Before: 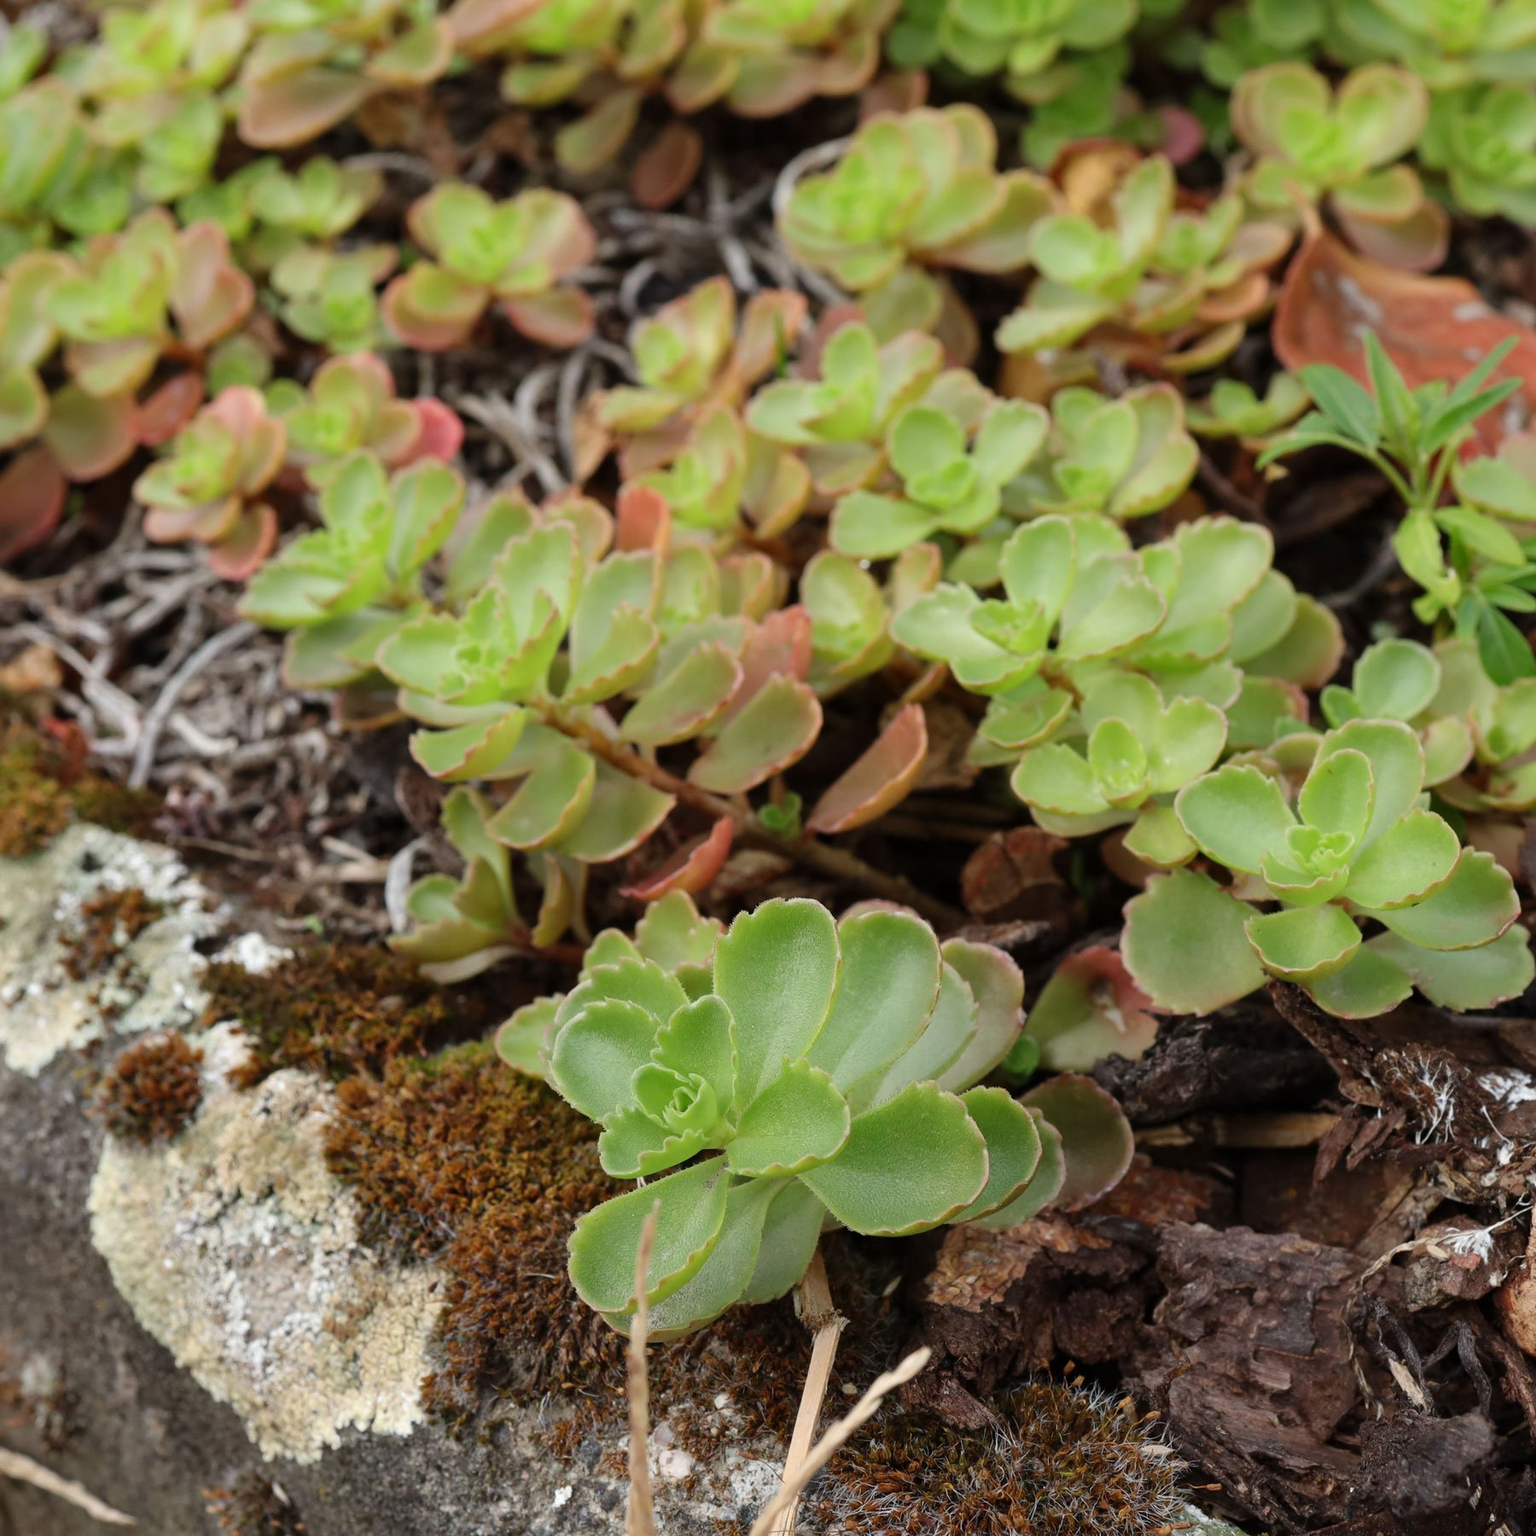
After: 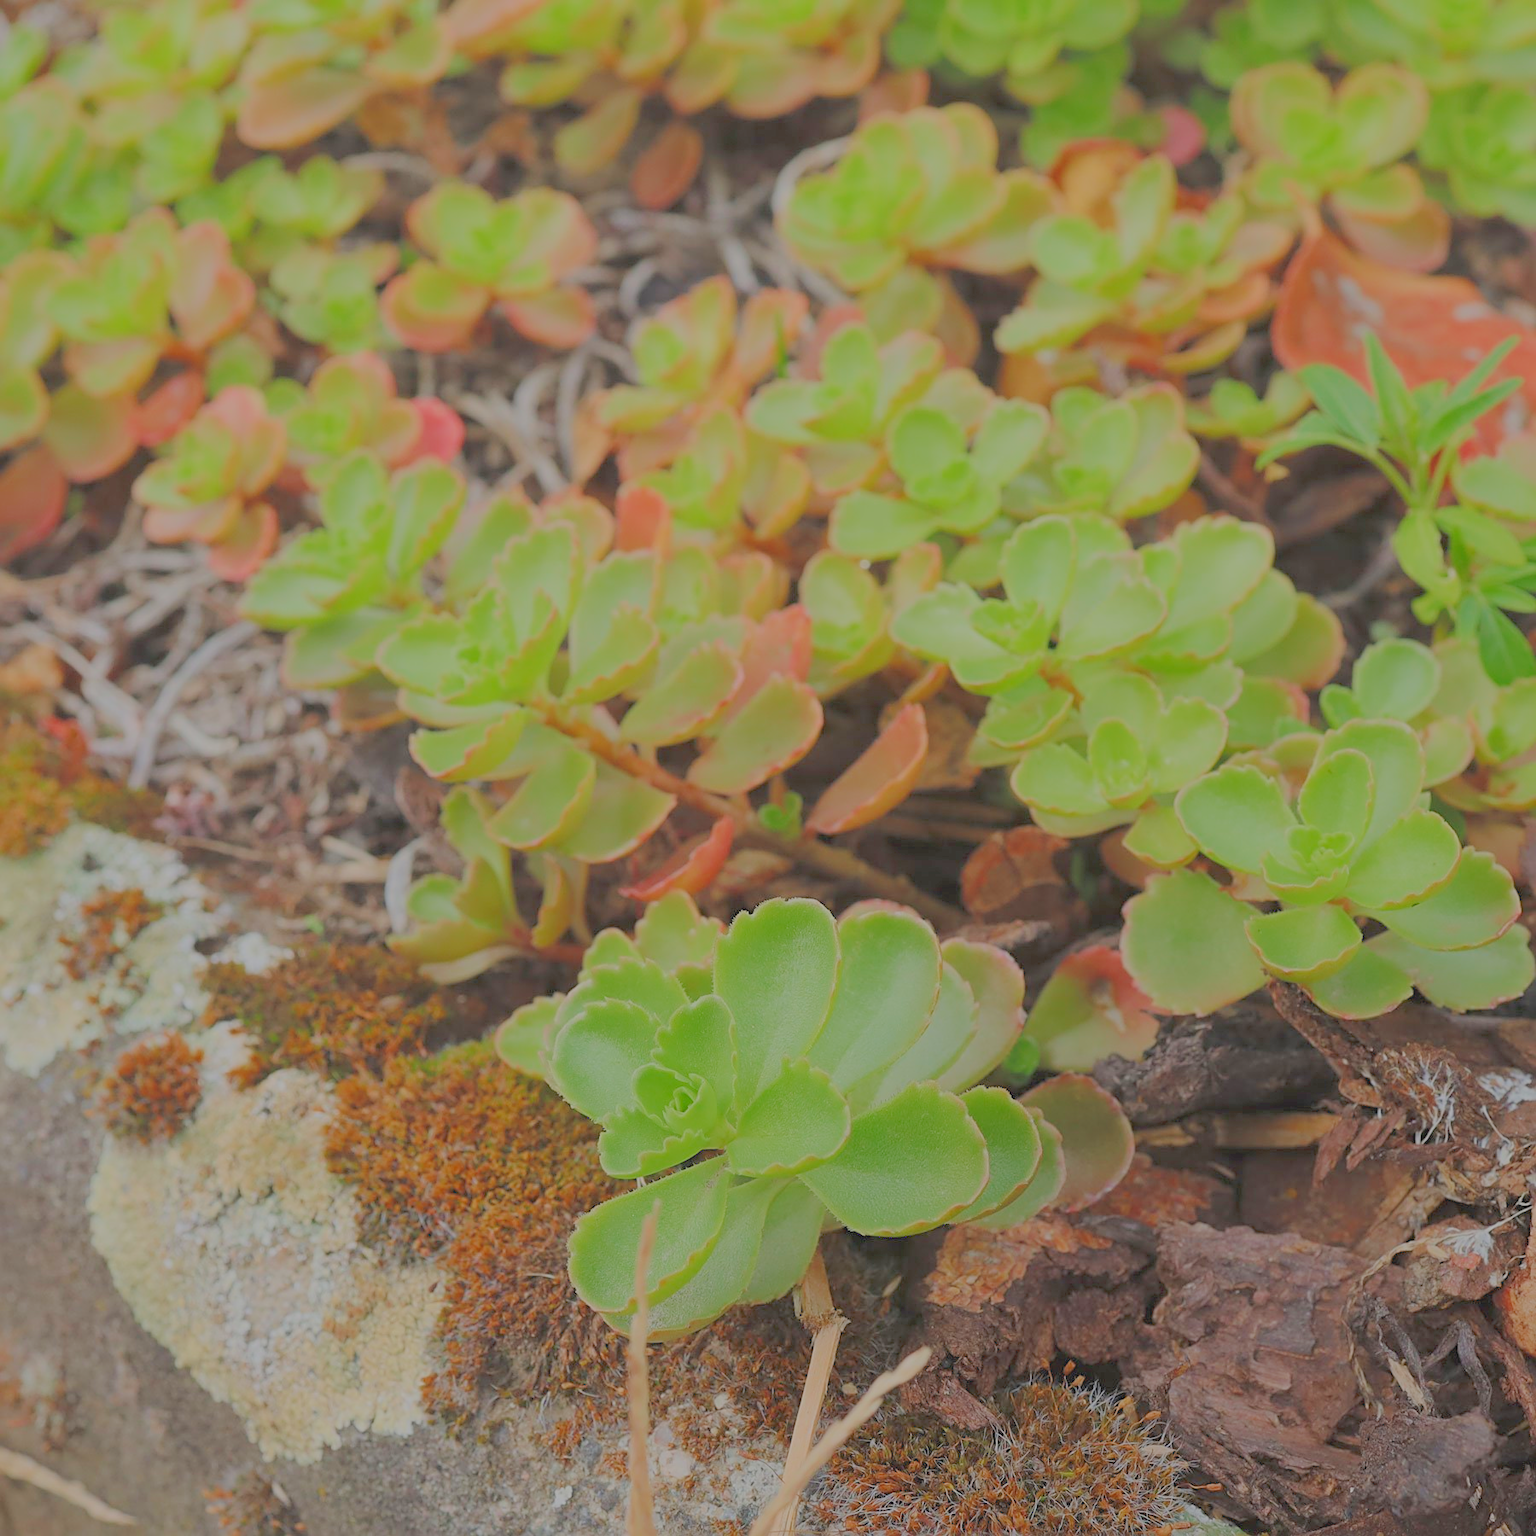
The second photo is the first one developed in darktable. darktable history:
filmic rgb: black relative exposure -15.98 EV, white relative exposure 7.94 EV, hardness 4.2, latitude 50.21%, contrast 0.501, color science v6 (2022)
exposure: black level correction 0, exposure 1.199 EV, compensate highlight preservation false
sharpen: on, module defaults
local contrast: detail 69%
